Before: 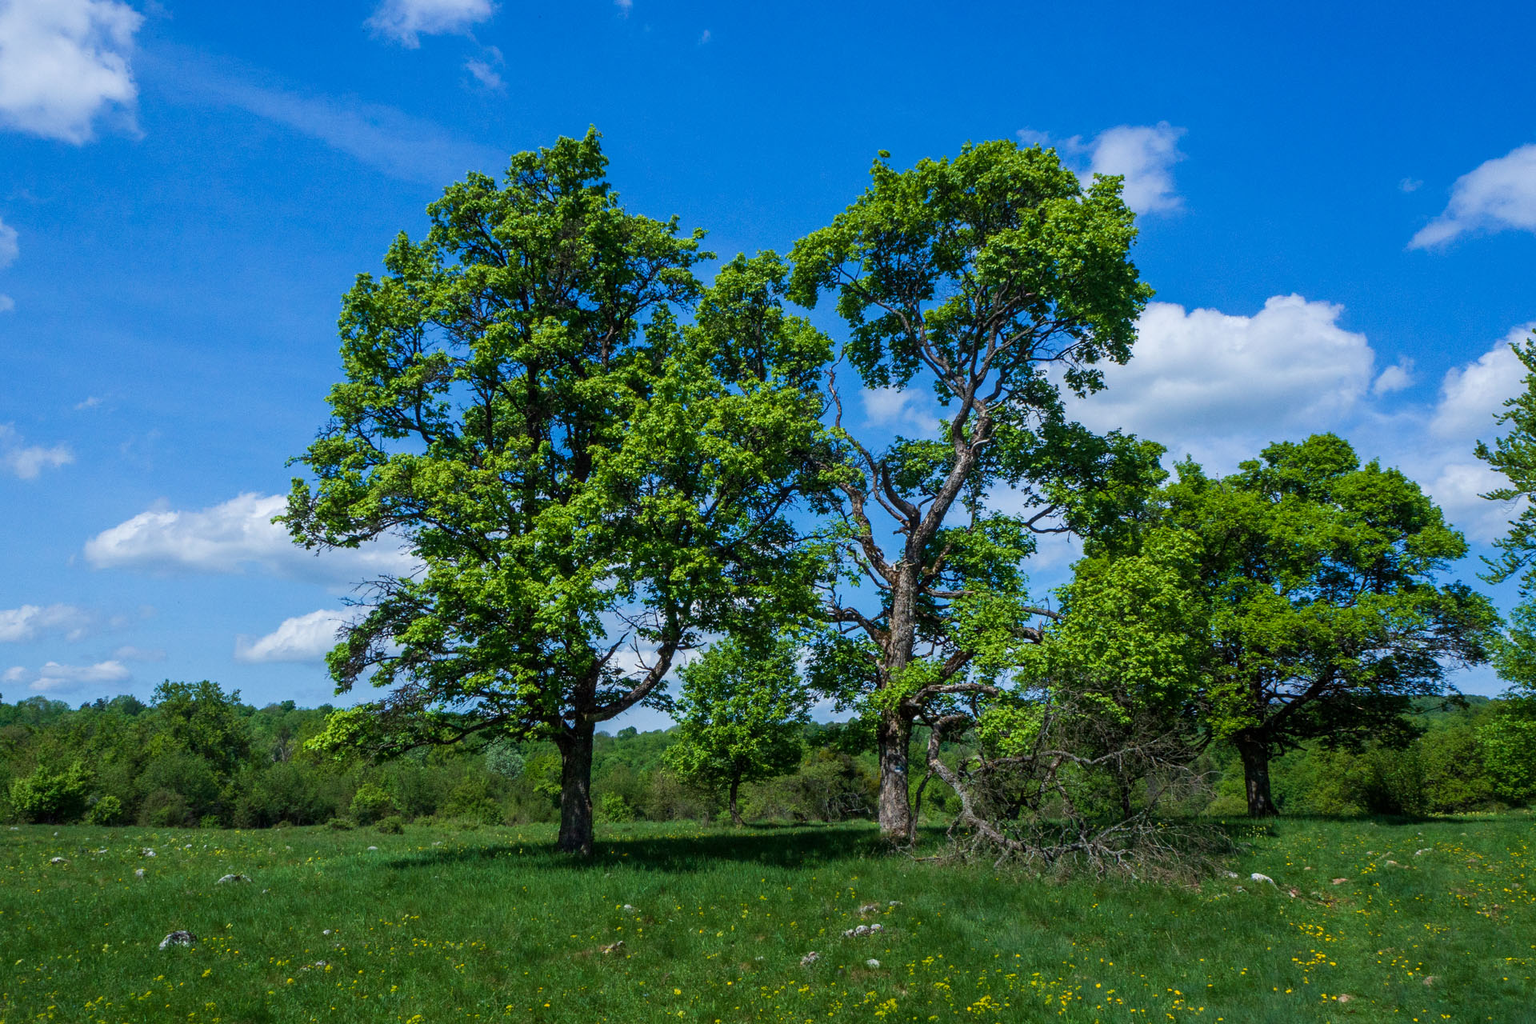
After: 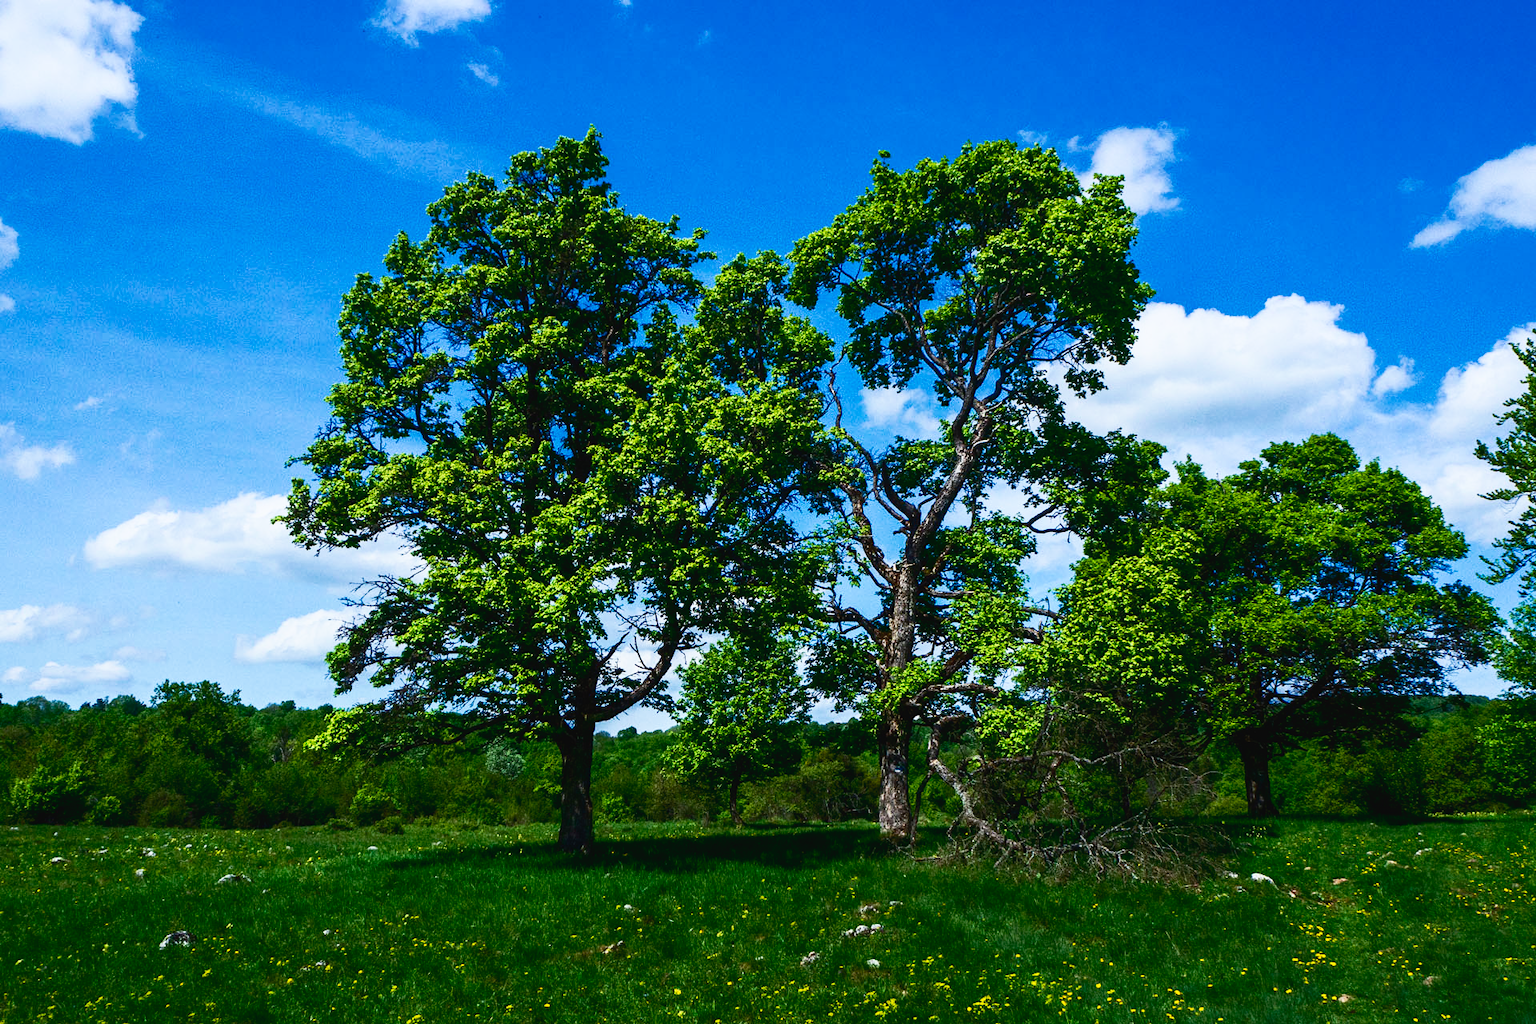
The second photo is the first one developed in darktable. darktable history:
contrast brightness saturation: contrast 0.4, brightness 0.04, saturation 0.256
tone curve: curves: ch0 [(0.003, 0.029) (0.188, 0.252) (0.46, 0.56) (0.608, 0.748) (0.871, 0.955) (1, 1)]; ch1 [(0, 0) (0.35, 0.356) (0.45, 0.453) (0.508, 0.515) (0.618, 0.634) (1, 1)]; ch2 [(0, 0) (0.456, 0.469) (0.5, 0.5) (0.634, 0.625) (1, 1)], preserve colors none
exposure: exposure -0.468 EV, compensate highlight preservation false
